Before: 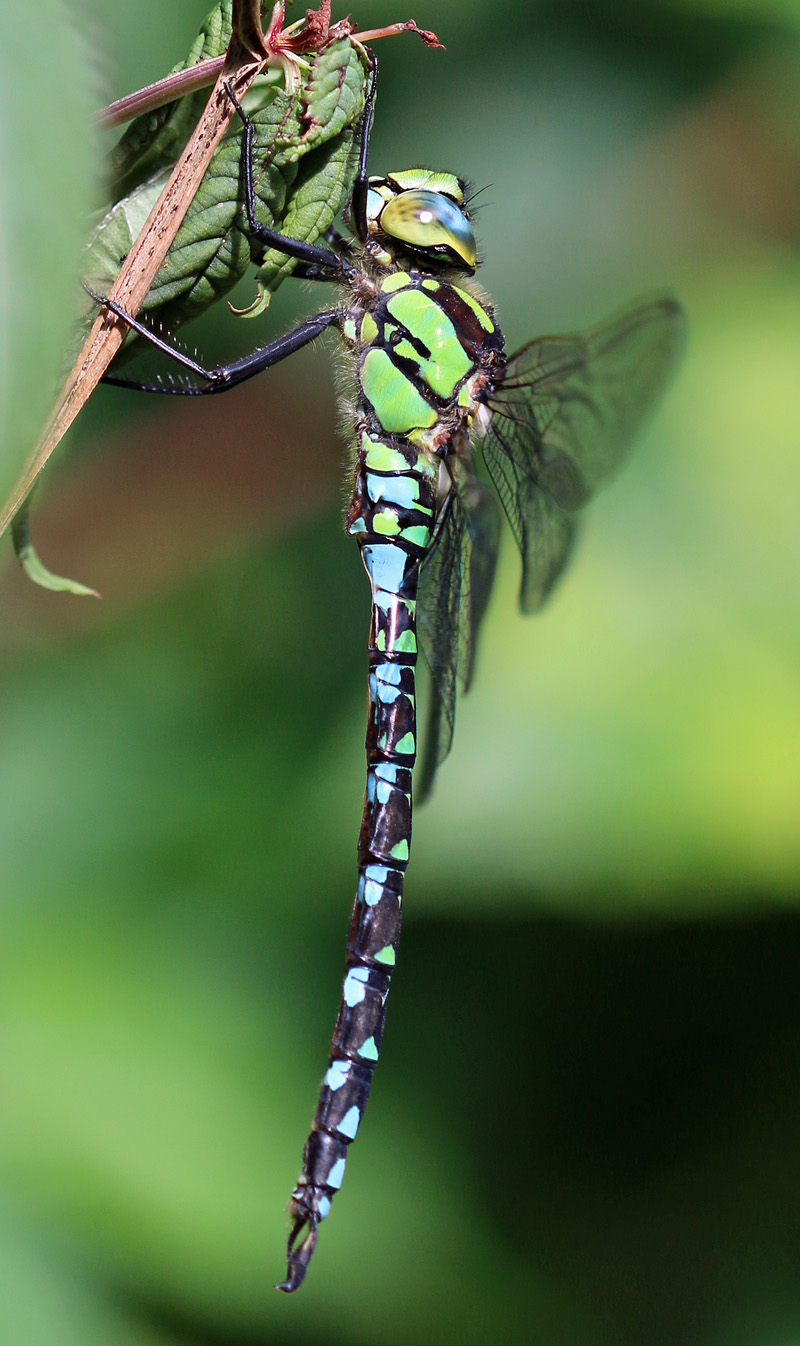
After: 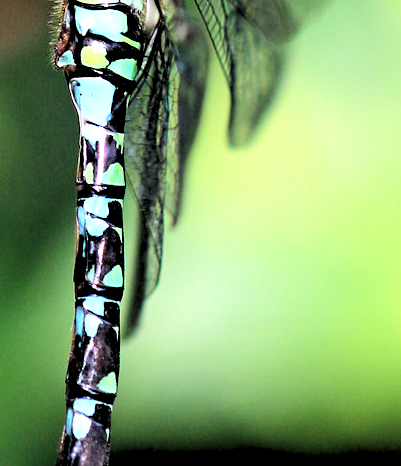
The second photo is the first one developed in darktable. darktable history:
crop: left 36.607%, top 34.735%, right 13.146%, bottom 30.611%
exposure: exposure 0.74 EV, compensate highlight preservation false
tone equalizer: on, module defaults
local contrast: mode bilateral grid, contrast 20, coarseness 50, detail 120%, midtone range 0.2
tone curve: curves: ch0 [(0.021, 0) (0.104, 0.052) (0.496, 0.526) (0.737, 0.783) (1, 1)], color space Lab, linked channels, preserve colors none
rgb levels: levels [[0.029, 0.461, 0.922], [0, 0.5, 1], [0, 0.5, 1]]
